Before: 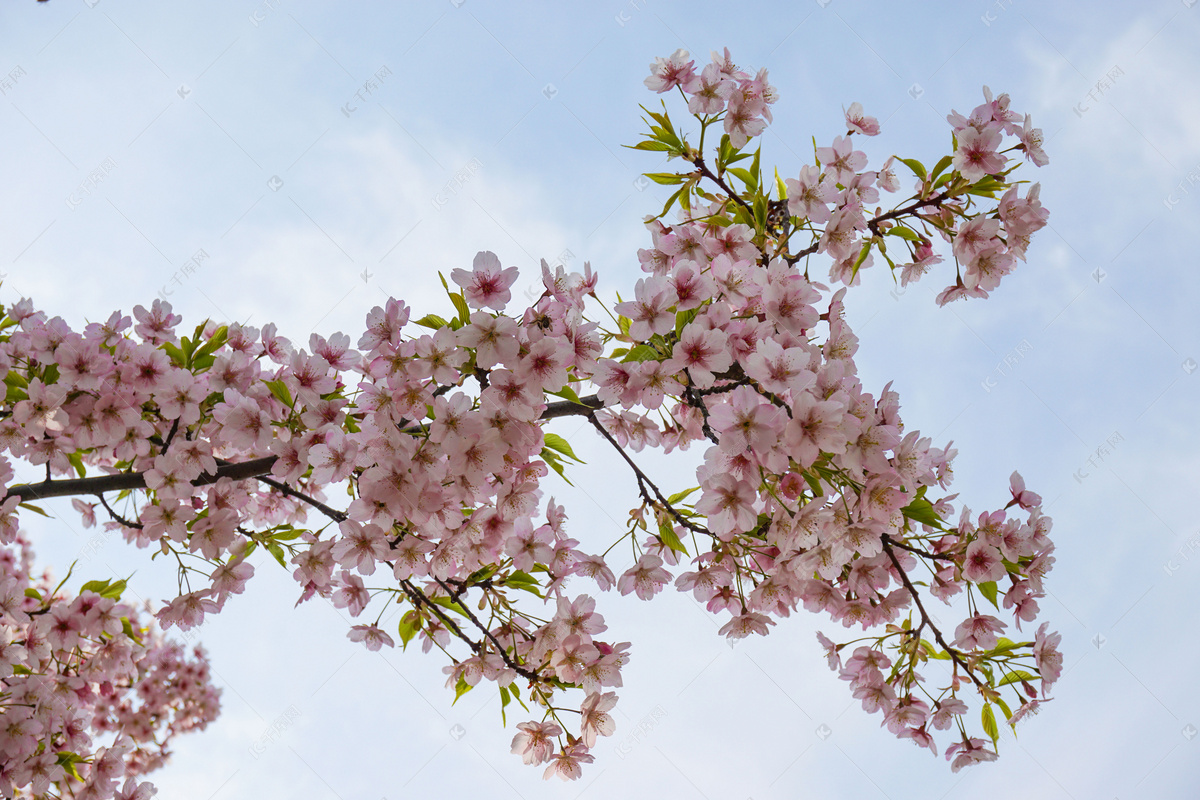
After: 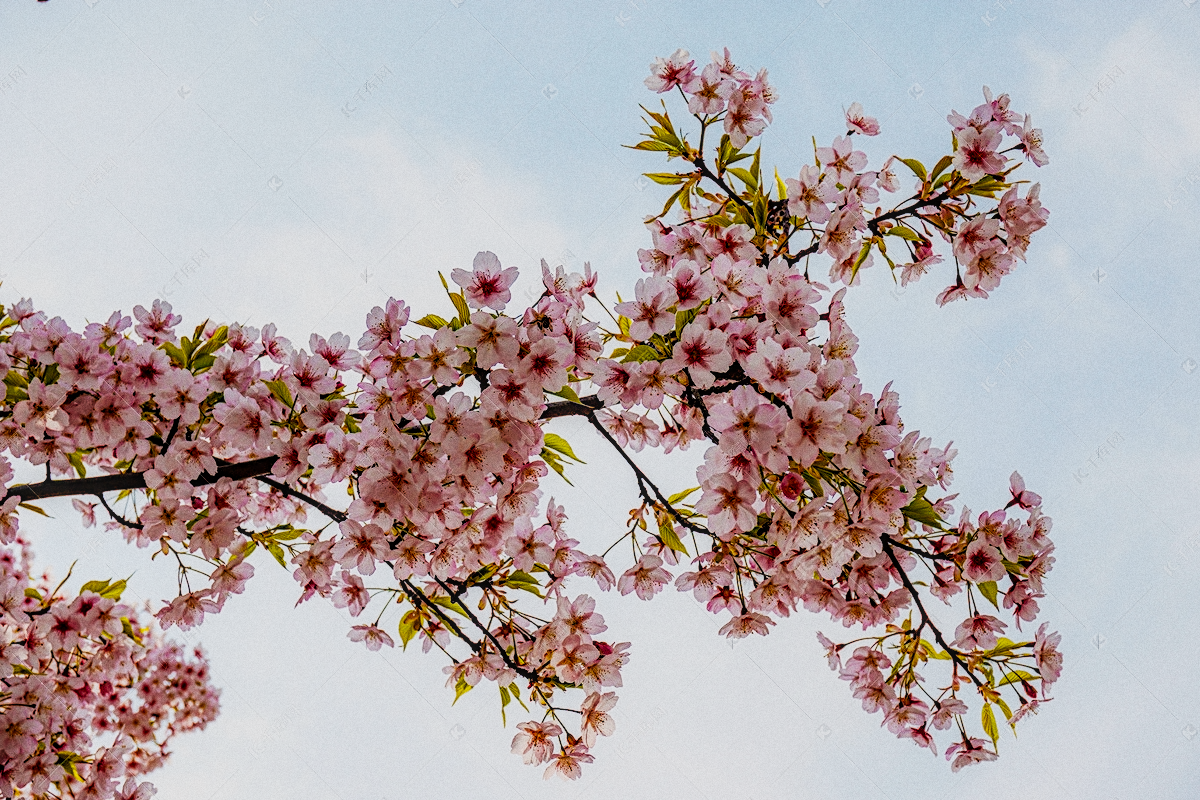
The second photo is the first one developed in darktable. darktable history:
diffuse or sharpen "_builtin_sharpen demosaicing | AA filter": edge sensitivity 1, 1st order anisotropy 100%, 2nd order anisotropy 100%, 3rd order anisotropy 100%, 4th order anisotropy 100%, 1st order speed -25%, 2nd order speed -25%, 3rd order speed -25%, 4th order speed -25%
diffuse or sharpen "bloom 10%": radius span 32, 1st order speed 50%, 2nd order speed 50%, 3rd order speed 50%, 4th order speed 50% | blend: blend mode normal, opacity 10%; mask: uniform (no mask)
grain "film": coarseness 0.09 ISO
color balance rgb: shadows lift › chroma 2%, shadows lift › hue 50°, power › hue 60°, highlights gain › chroma 1%, highlights gain › hue 60°, global offset › luminance 0.25%, global vibrance 30%
sigmoid: contrast 1.8, skew -0.2, preserve hue 0%, red attenuation 0.1, red rotation 0.035, green attenuation 0.1, green rotation -0.017, blue attenuation 0.15, blue rotation -0.052, base primaries Rec2020
color equalizer: saturation › orange 1.04, saturation › green 0.92, saturation › blue 1.05, hue › red 2.4, hue › yellow -4.8, hue › green 2.4, brightness › red 0.927, brightness › orange 1.04, brightness › yellow 1.04, brightness › green 0.9, brightness › cyan 0.953, brightness › blue 0.92, brightness › lavender 0.98, brightness › magenta 0.98 | blend: blend mode normal, opacity 100%; mask: uniform (no mask)
rgb primaries: red hue 0.035, red purity 1.1, green hue 0.017, blue hue -0.087, blue purity 1.1
local contrast: on, module defaults
contrast equalizer: y [[0.5, 0.486, 0.447, 0.446, 0.489, 0.5], [0.5 ×6], [0.5 ×6], [0 ×6], [0 ×6]]
